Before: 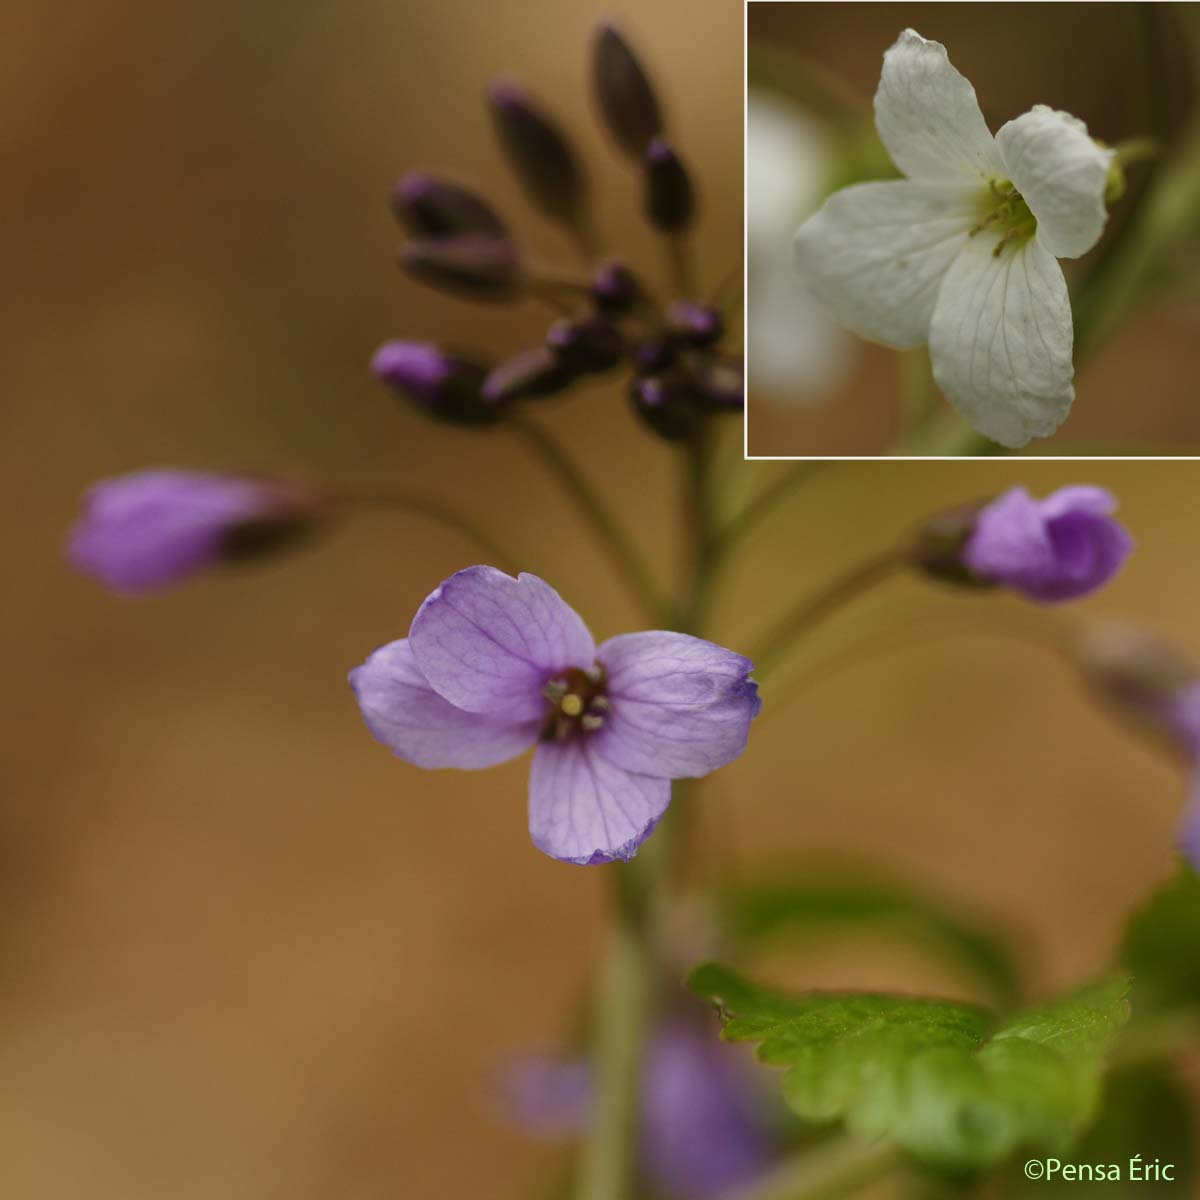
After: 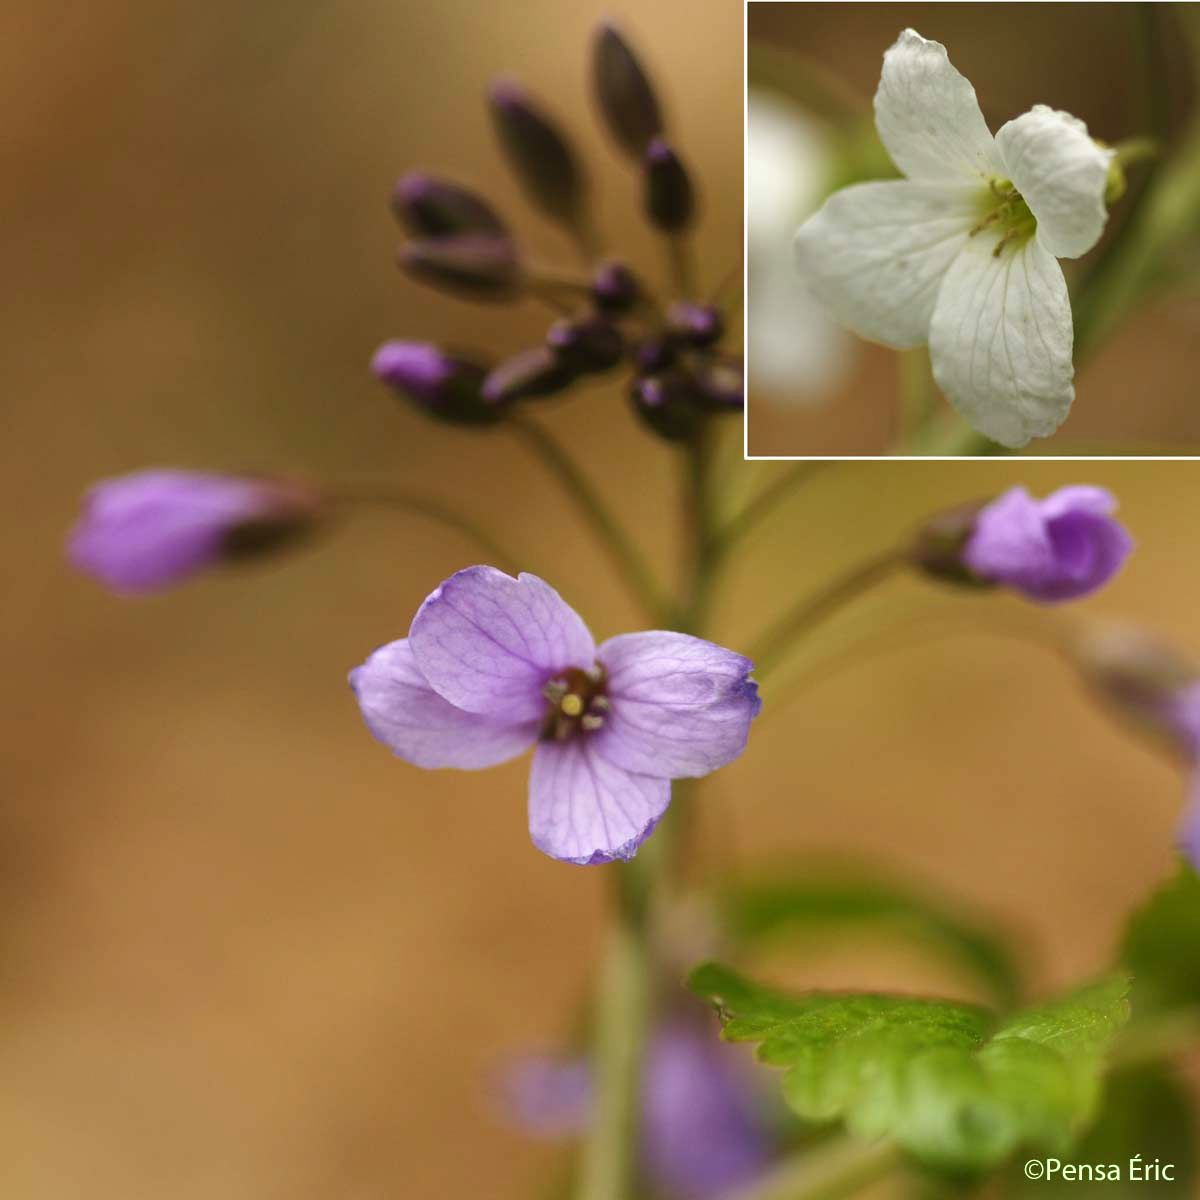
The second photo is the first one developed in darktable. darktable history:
exposure: exposure 0.608 EV, compensate highlight preservation false
